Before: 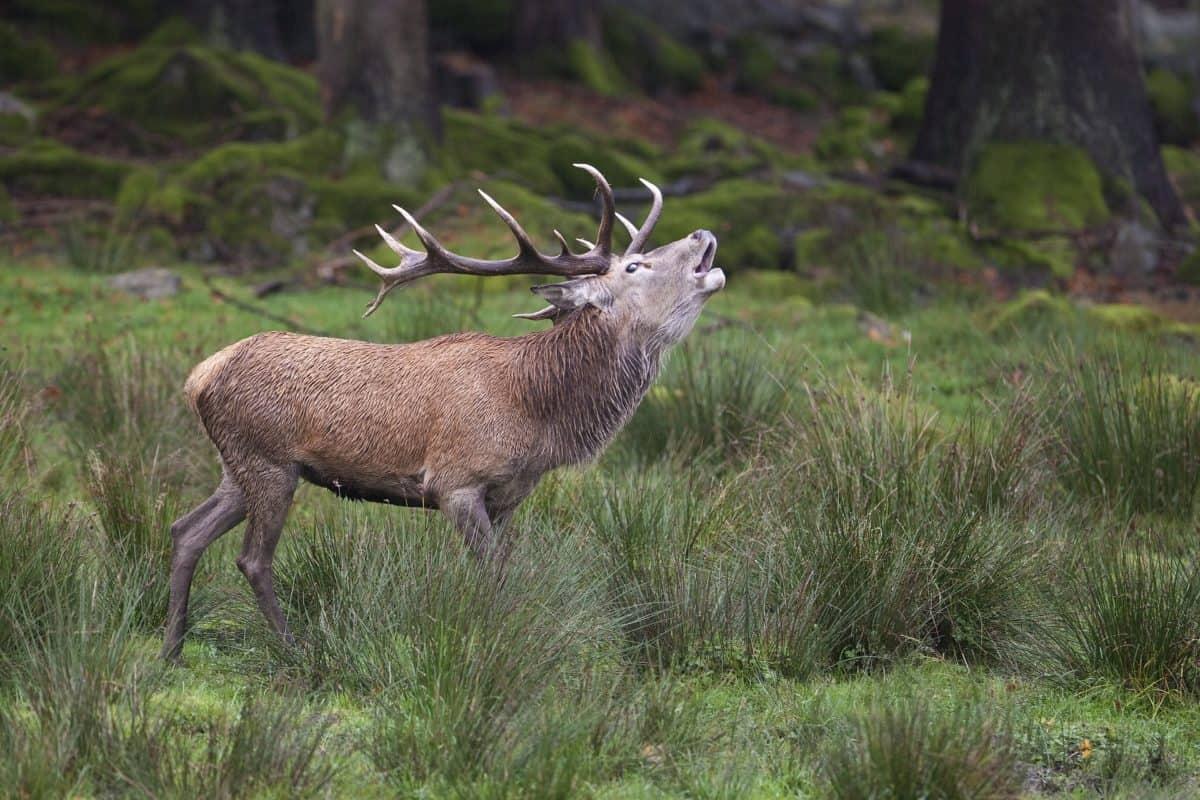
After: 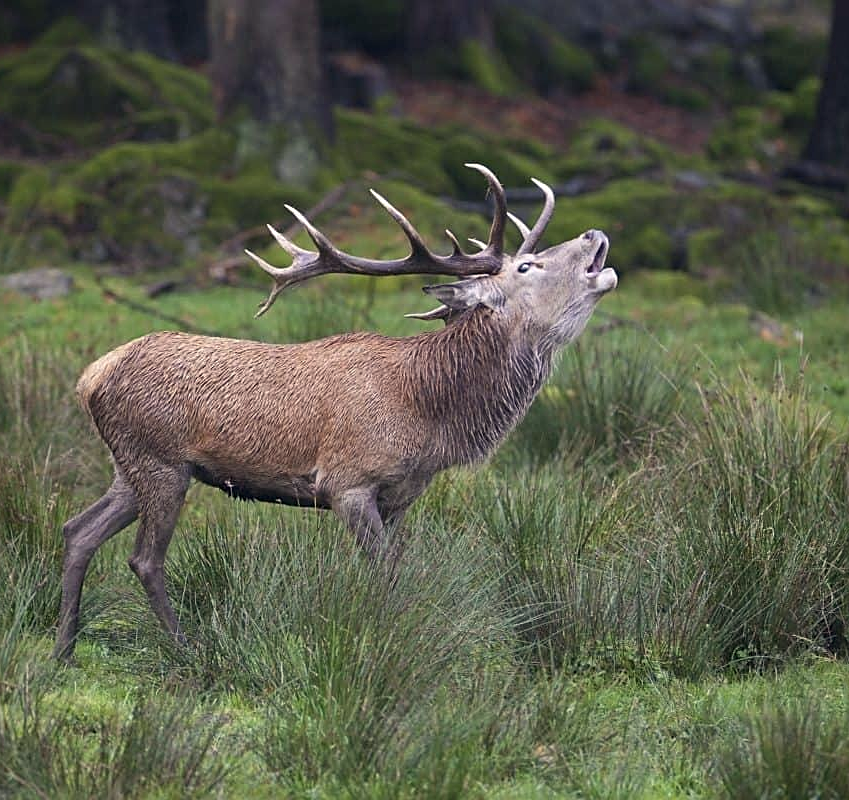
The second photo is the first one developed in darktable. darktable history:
crop and rotate: left 9.061%, right 20.142%
sharpen: on, module defaults
color correction: highlights a* 0.207, highlights b* 2.7, shadows a* -0.874, shadows b* -4.78
